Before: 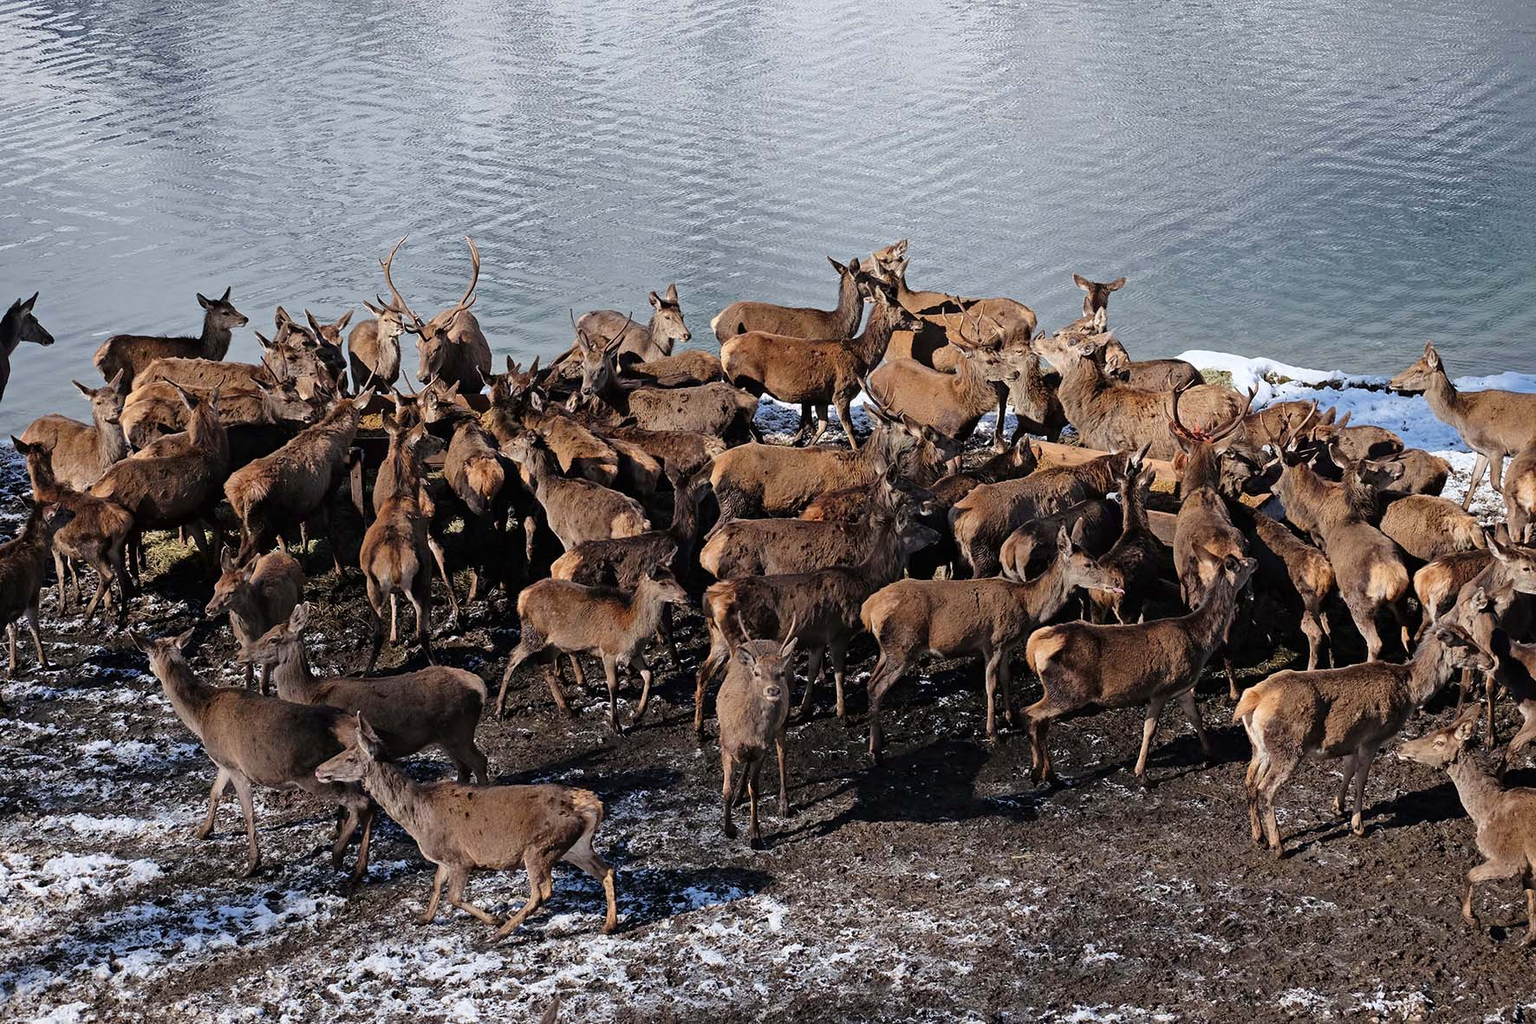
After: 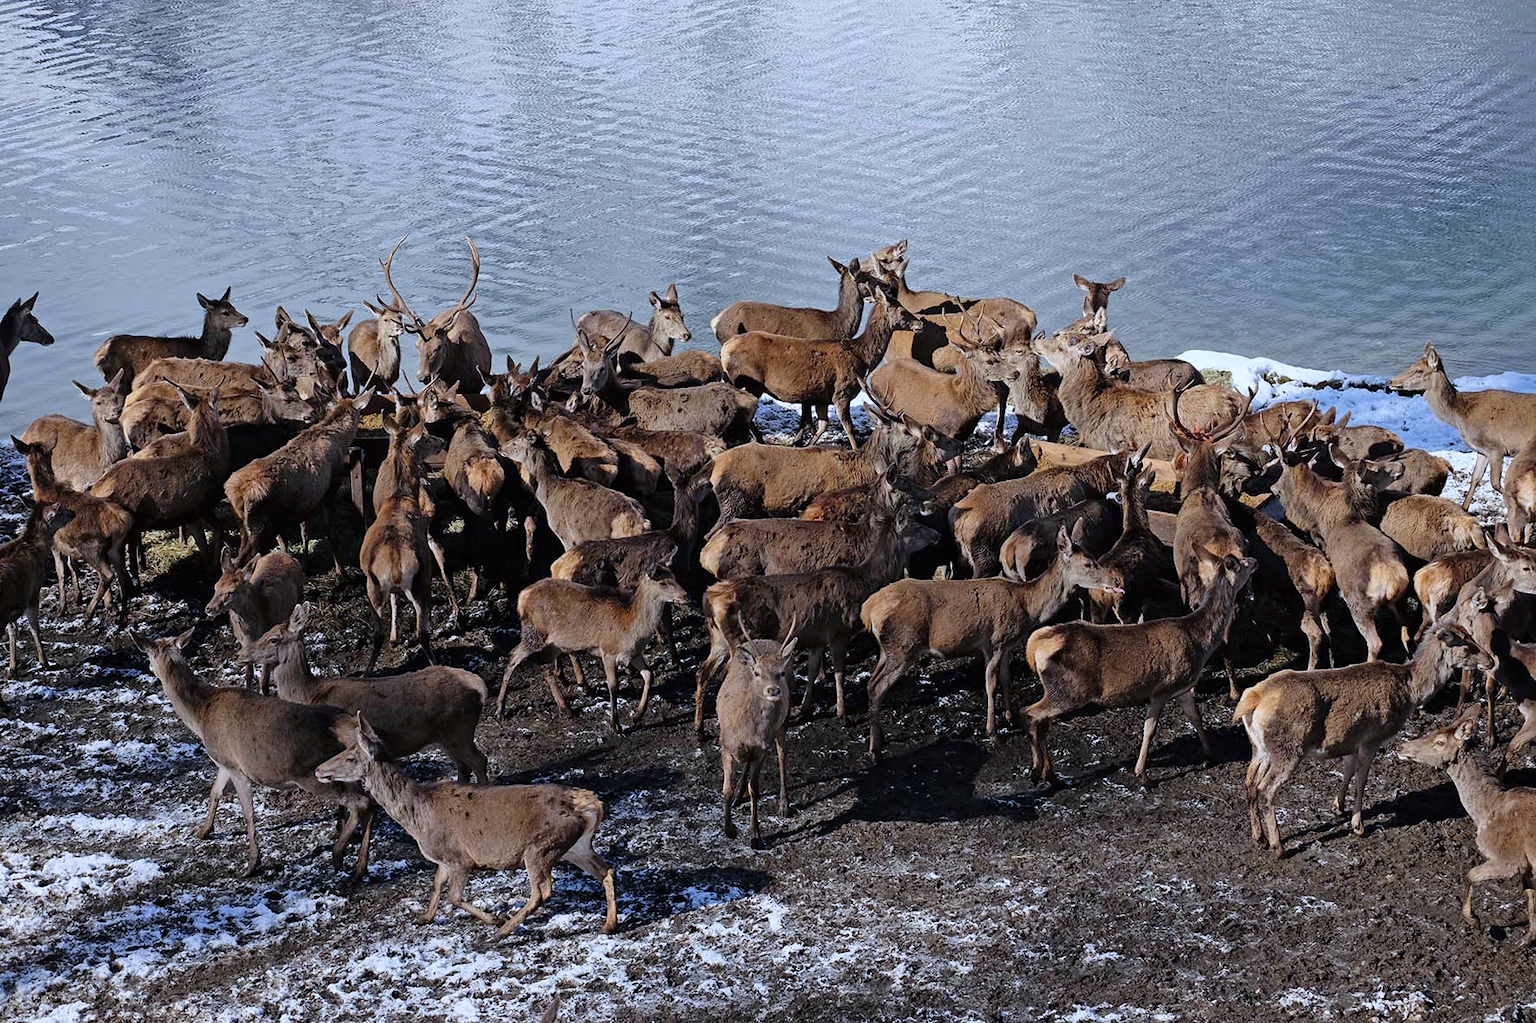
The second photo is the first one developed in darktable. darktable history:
white balance: red 0.931, blue 1.11
exposure: exposure -0.01 EV, compensate highlight preservation false
color correction: highlights b* 3
